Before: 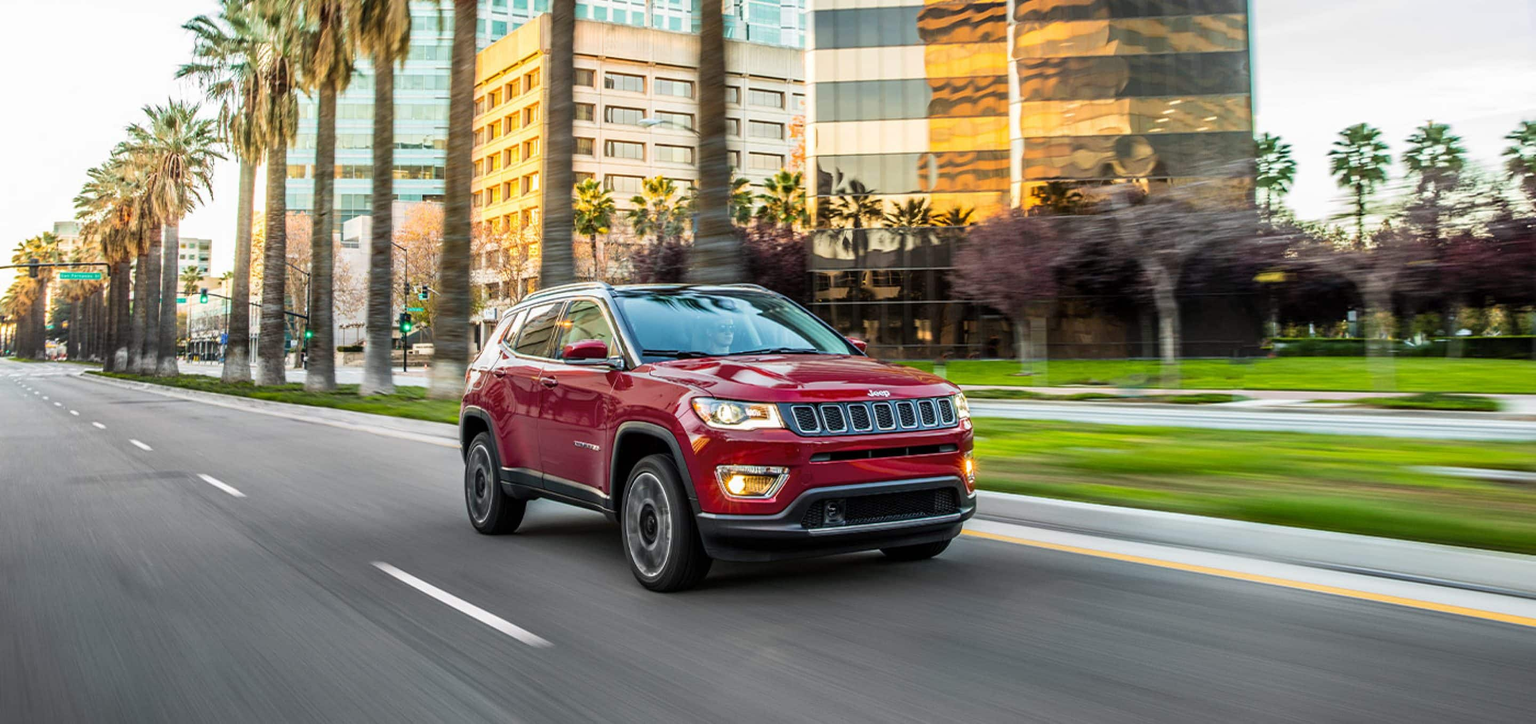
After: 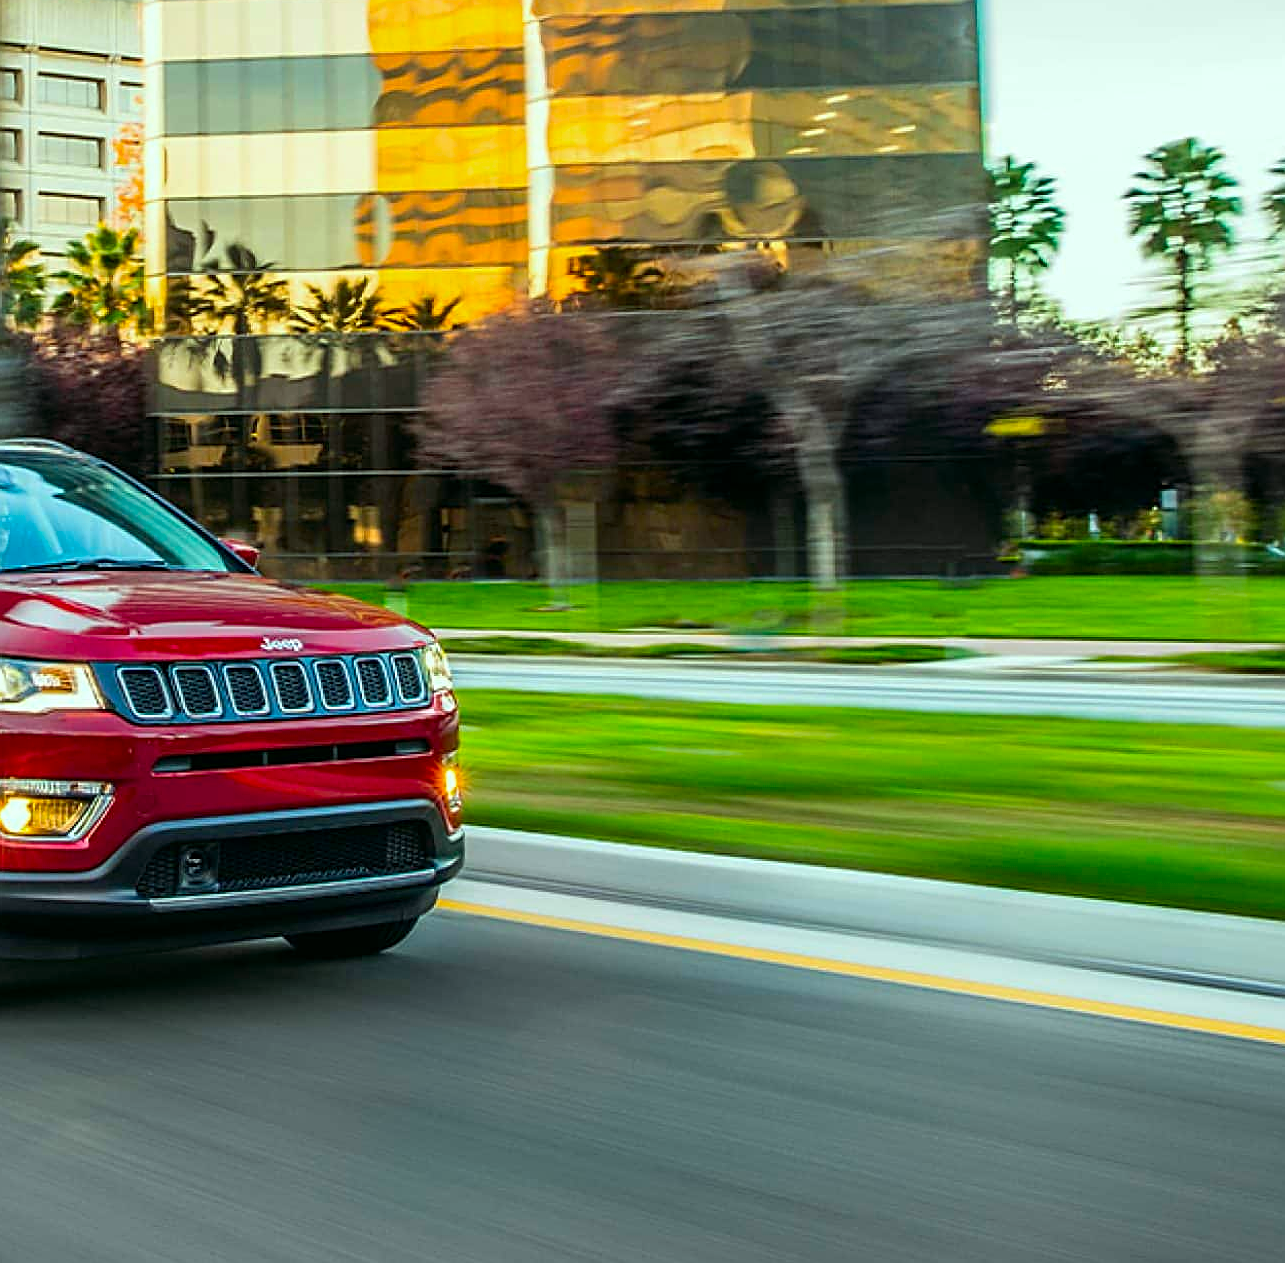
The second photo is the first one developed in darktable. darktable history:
crop: left 47.465%, top 6.911%, right 7.895%
sharpen: on, module defaults
color correction: highlights a* -7.47, highlights b* 1.12, shadows a* -3.33, saturation 1.39
